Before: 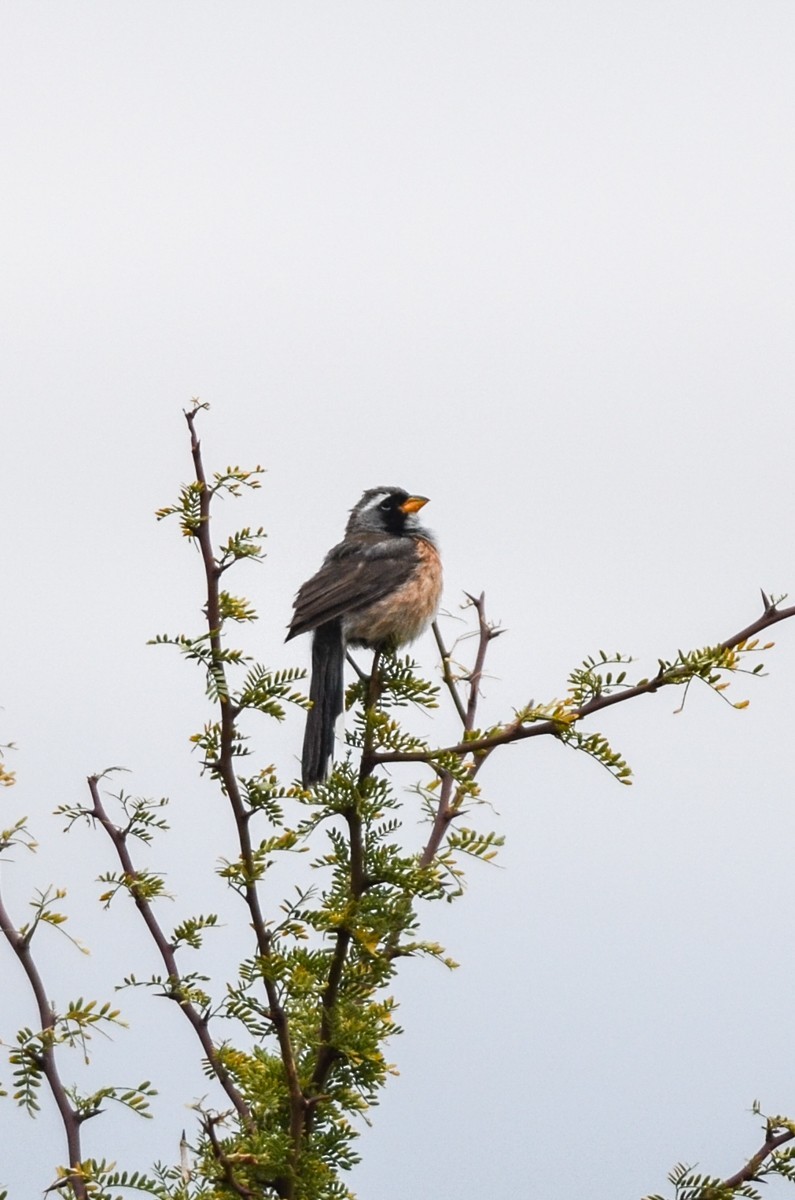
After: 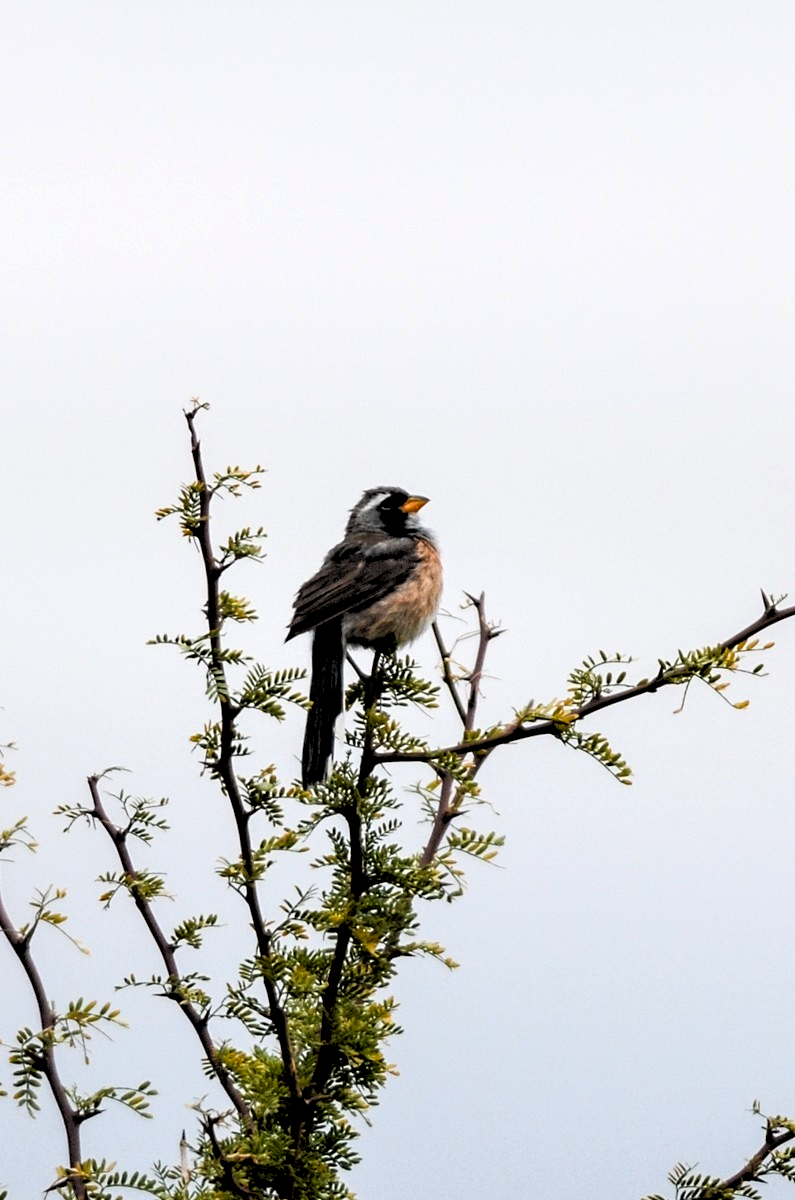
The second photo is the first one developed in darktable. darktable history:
color correction: saturation 1.11
rgb levels: levels [[0.034, 0.472, 0.904], [0, 0.5, 1], [0, 0.5, 1]]
